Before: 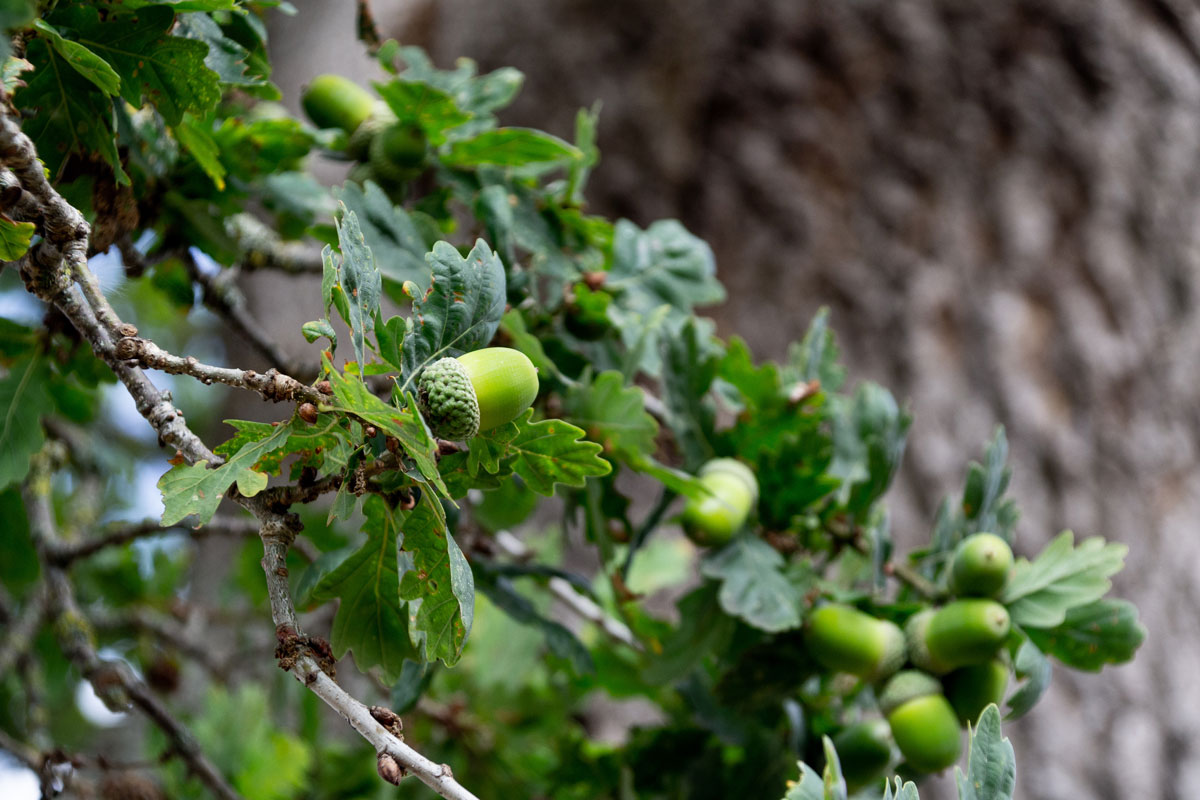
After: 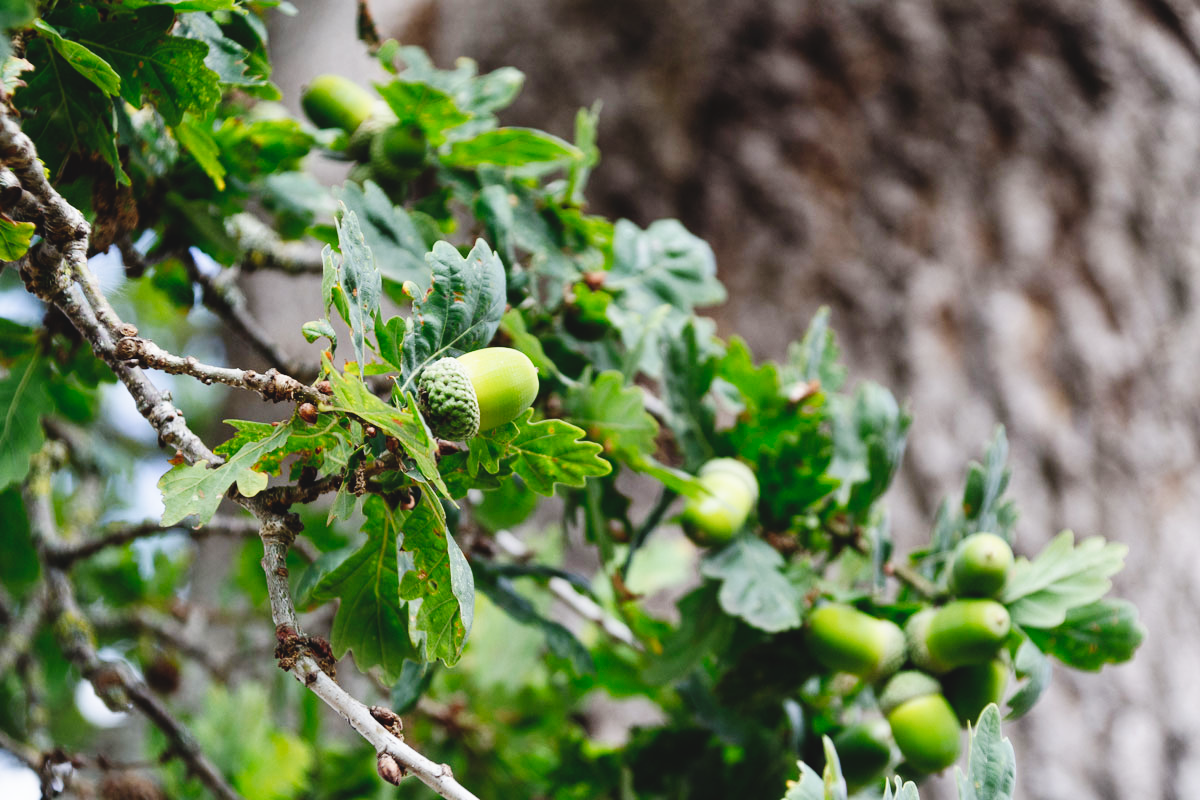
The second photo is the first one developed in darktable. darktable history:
exposure: black level correction -0.009, exposure 0.066 EV, compensate highlight preservation false
tone curve: curves: ch0 [(0, 0.014) (0.12, 0.096) (0.386, 0.49) (0.54, 0.684) (0.751, 0.855) (0.89, 0.943) (0.998, 0.989)]; ch1 [(0, 0) (0.133, 0.099) (0.437, 0.41) (0.5, 0.5) (0.517, 0.536) (0.548, 0.575) (0.582, 0.631) (0.627, 0.688) (0.836, 0.868) (1, 1)]; ch2 [(0, 0) (0.374, 0.341) (0.456, 0.443) (0.478, 0.49) (0.501, 0.5) (0.528, 0.538) (0.55, 0.6) (0.572, 0.63) (0.702, 0.765) (1, 1)], preserve colors none
